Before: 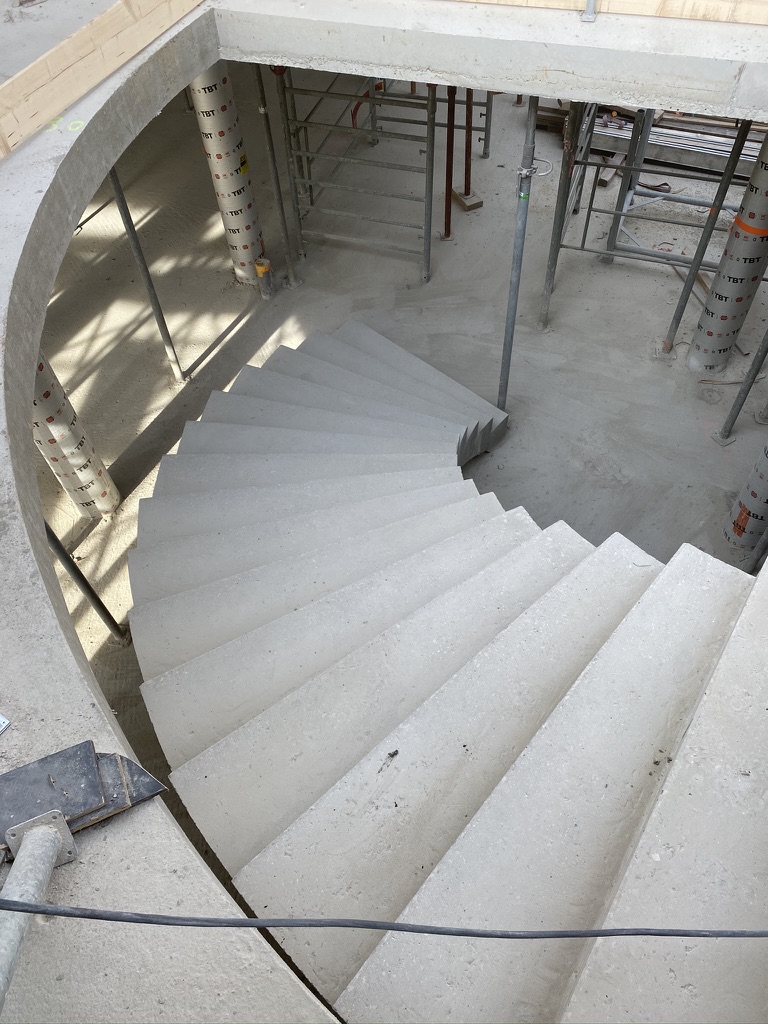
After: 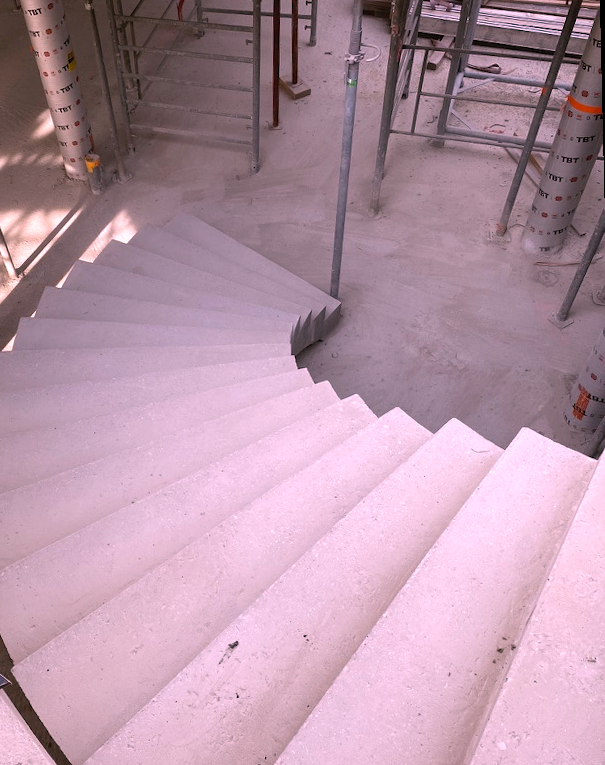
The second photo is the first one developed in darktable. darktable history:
crop and rotate: left 20.74%, top 7.912%, right 0.375%, bottom 13.378%
white balance: red 1.188, blue 1.11
rotate and perspective: rotation -1.32°, lens shift (horizontal) -0.031, crop left 0.015, crop right 0.985, crop top 0.047, crop bottom 0.982
